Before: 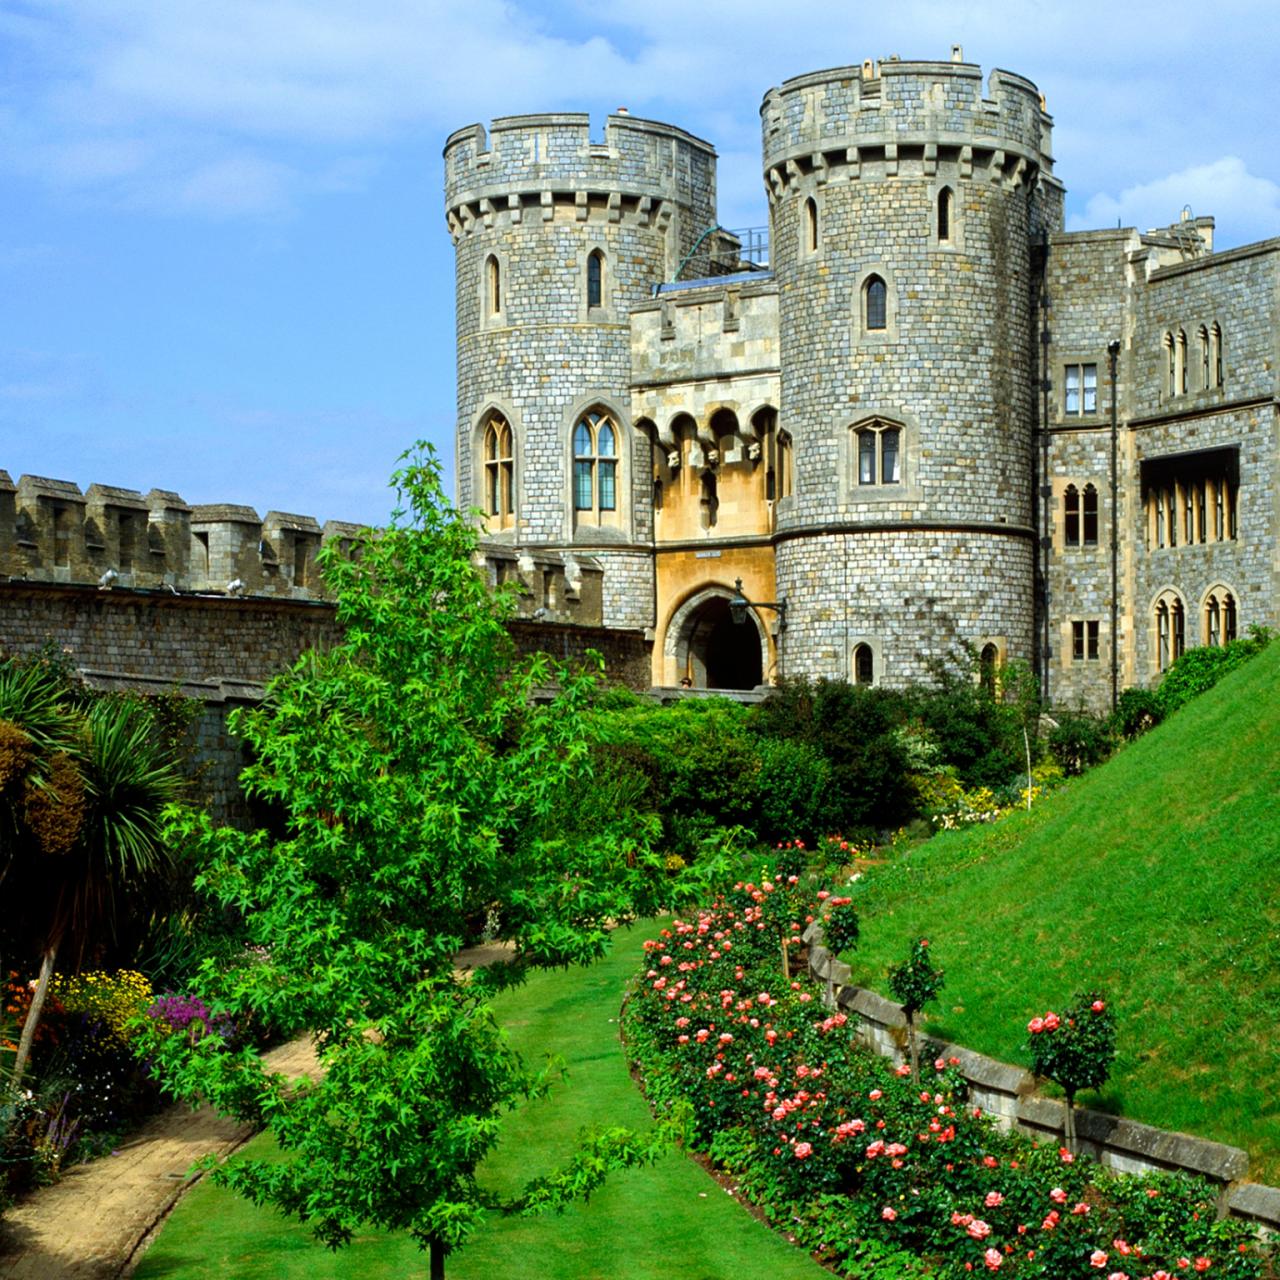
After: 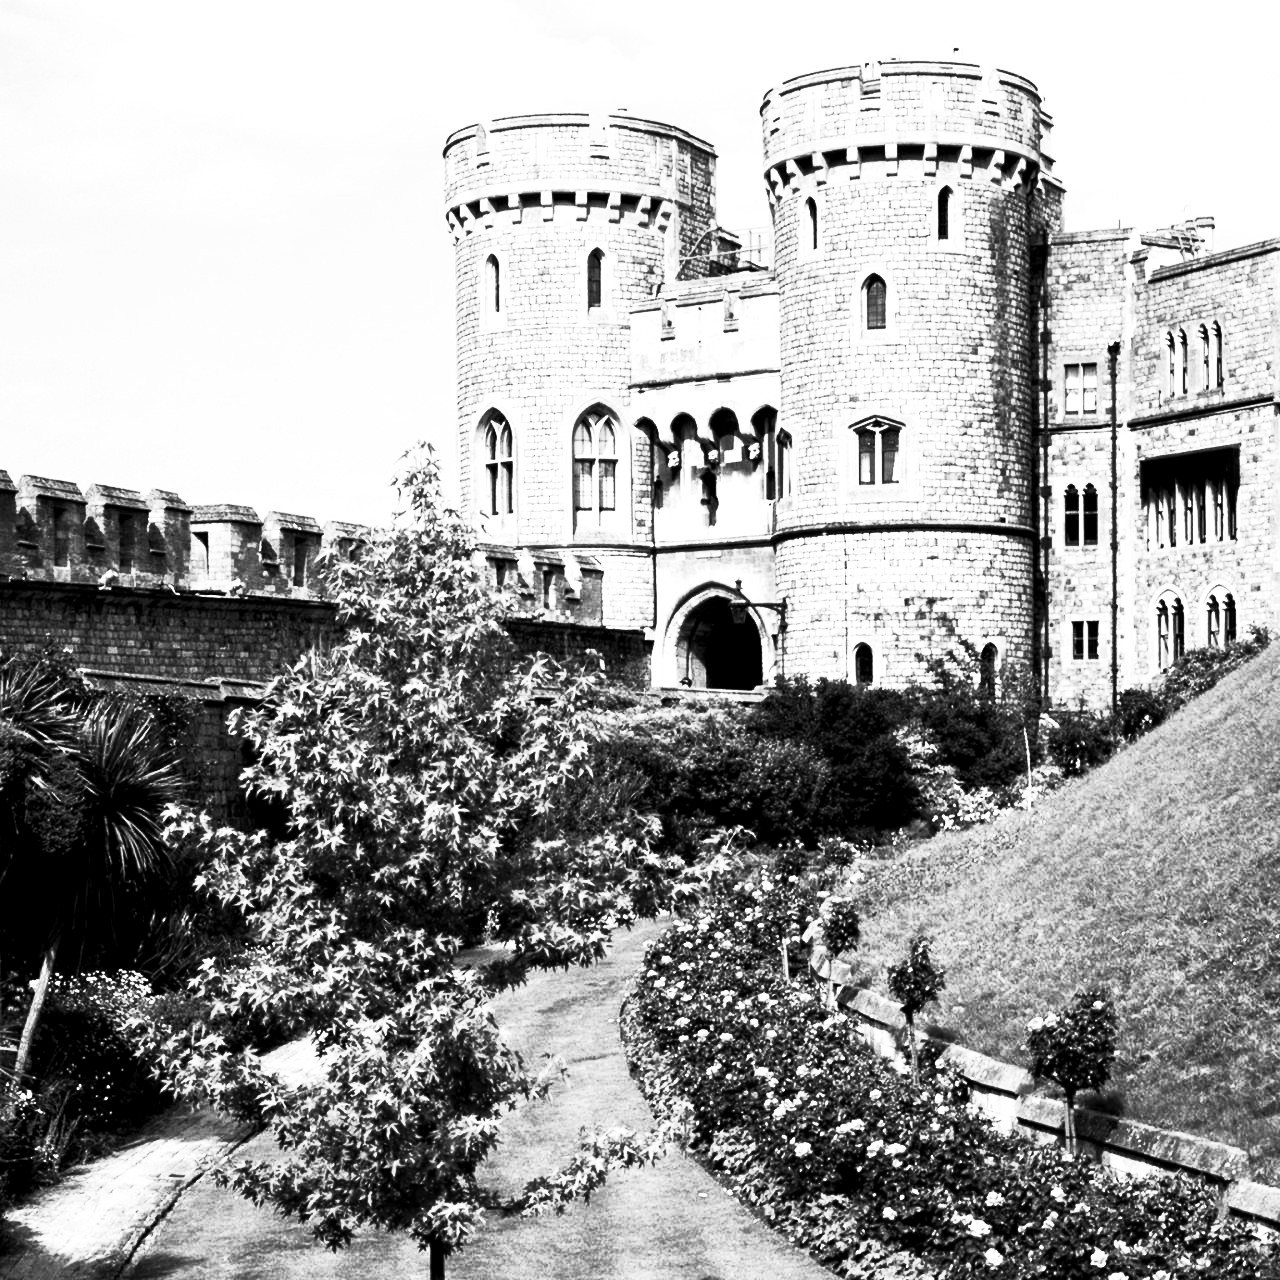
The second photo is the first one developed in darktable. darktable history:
color balance rgb: shadows lift › luminance -7.7%, shadows lift › chroma 2.13%, shadows lift › hue 165.27°, power › luminance -7.77%, power › chroma 1.1%, power › hue 215.88°, highlights gain › luminance 15.15%, highlights gain › chroma 7%, highlights gain › hue 125.57°, global offset › luminance -0.33%, global offset › chroma 0.11%, global offset › hue 165.27°, perceptual saturation grading › global saturation 24.42%, perceptual saturation grading › highlights -24.42%, perceptual saturation grading › mid-tones 24.42%, perceptual saturation grading › shadows 40%, perceptual brilliance grading › global brilliance -5%, perceptual brilliance grading › highlights 24.42%, perceptual brilliance grading › mid-tones 7%, perceptual brilliance grading › shadows -5%
contrast brightness saturation: contrast 0.53, brightness 0.47, saturation -1
